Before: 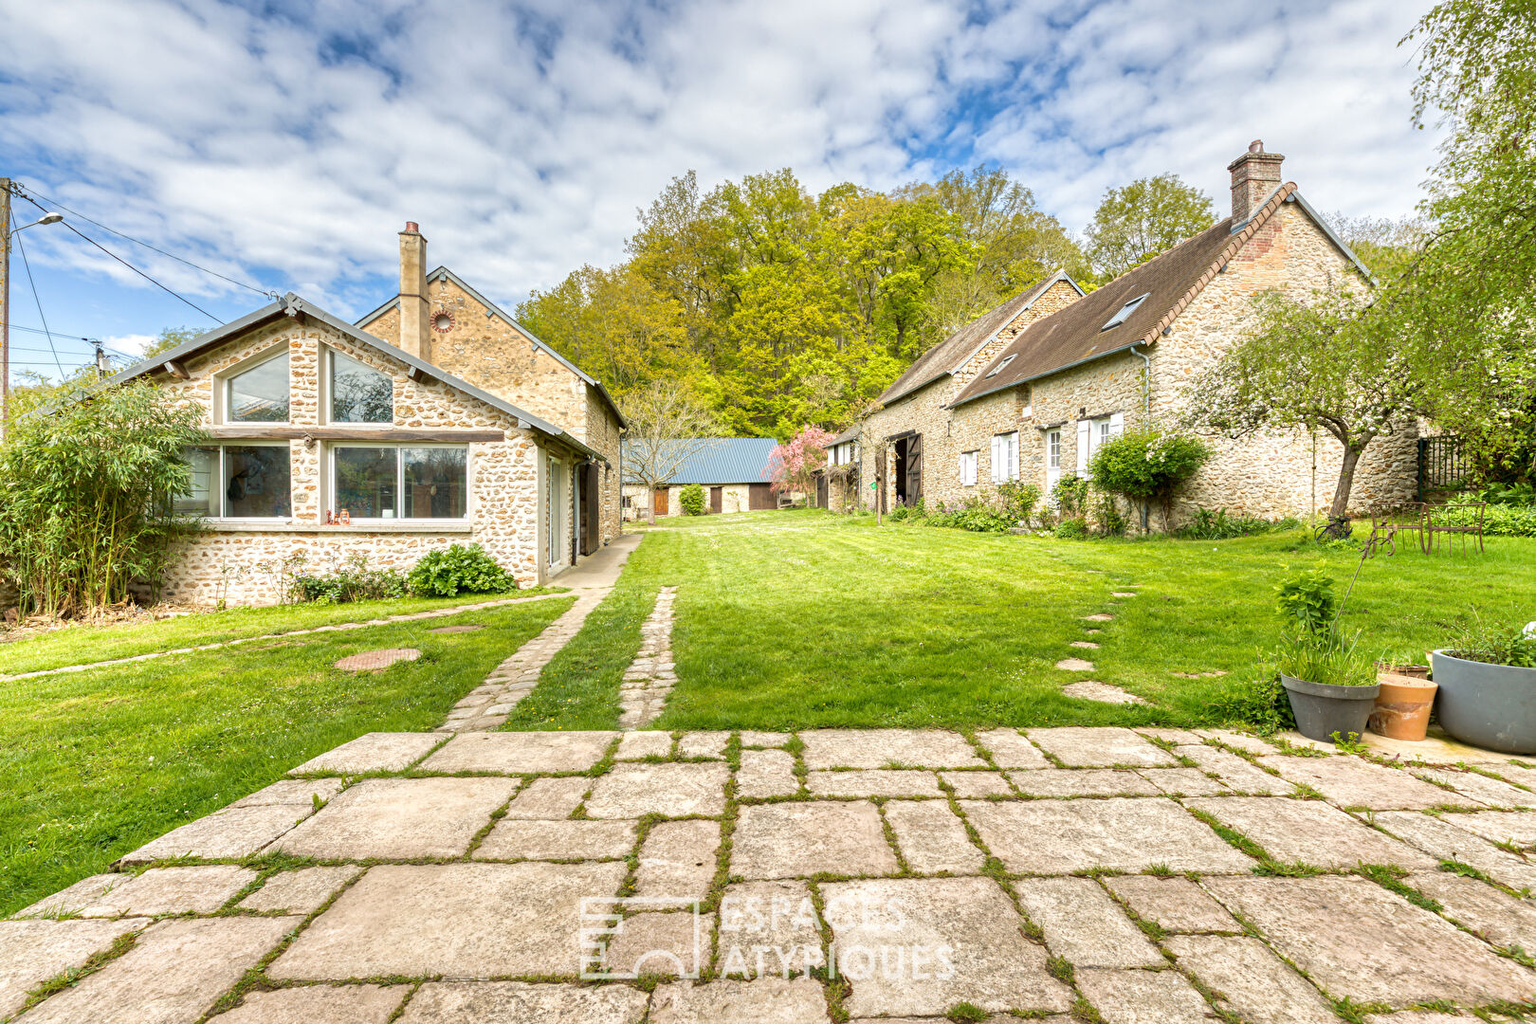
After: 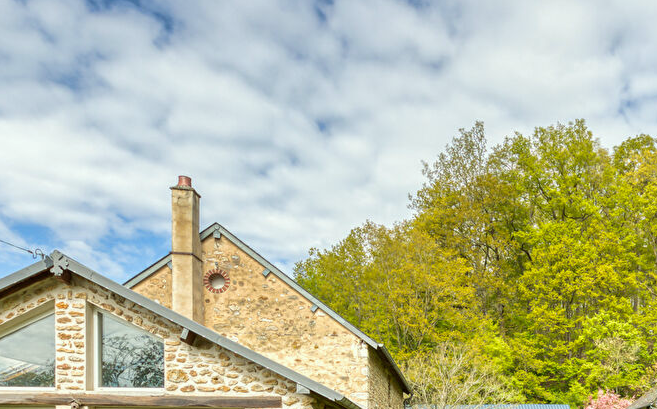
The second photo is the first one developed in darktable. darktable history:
crop: left 15.452%, top 5.459%, right 43.956%, bottom 56.62%
color correction: highlights a* -2.68, highlights b* 2.57
